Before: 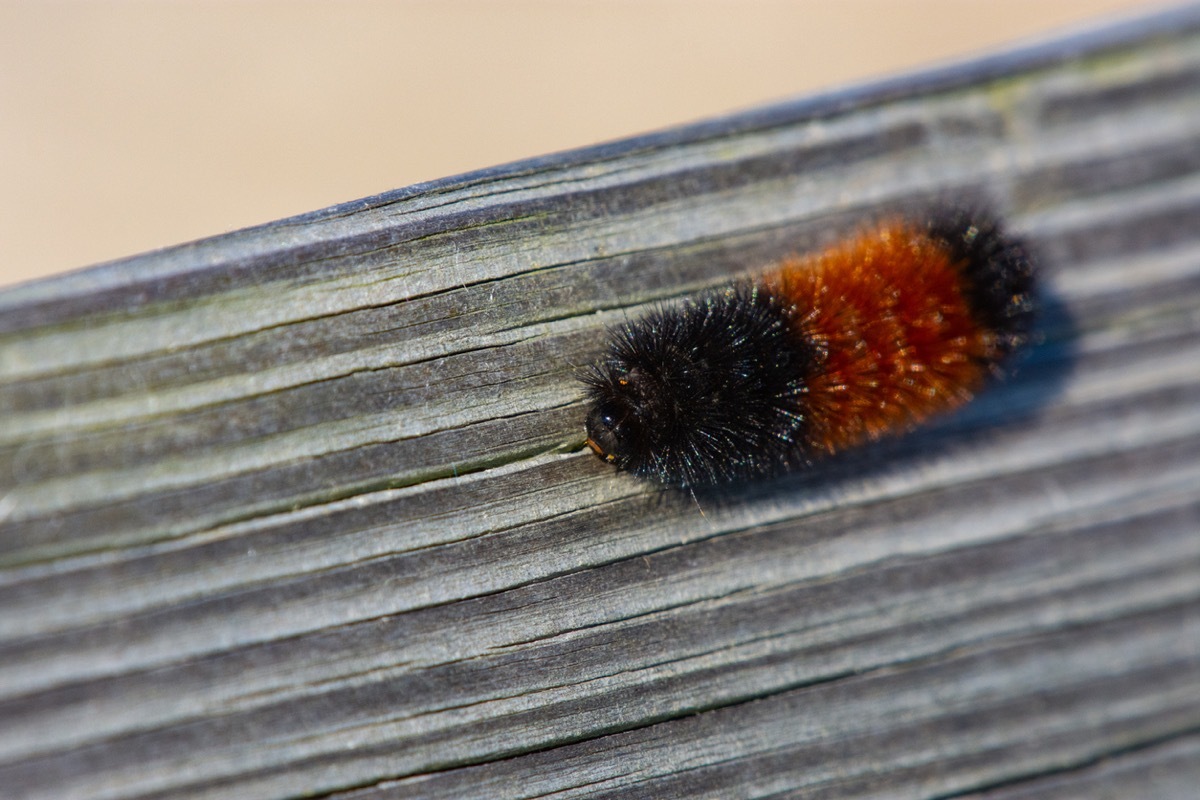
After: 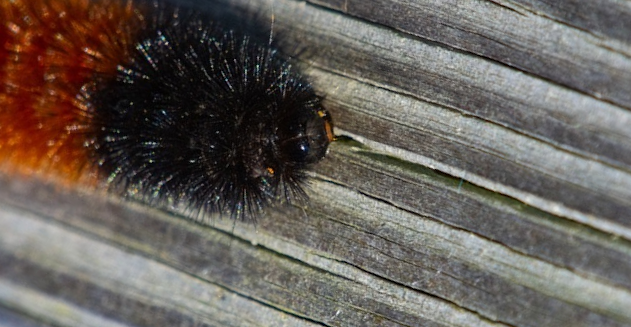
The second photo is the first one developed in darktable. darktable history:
crop and rotate: angle 148.09°, left 9.088%, top 15.631%, right 4.573%, bottom 17.062%
